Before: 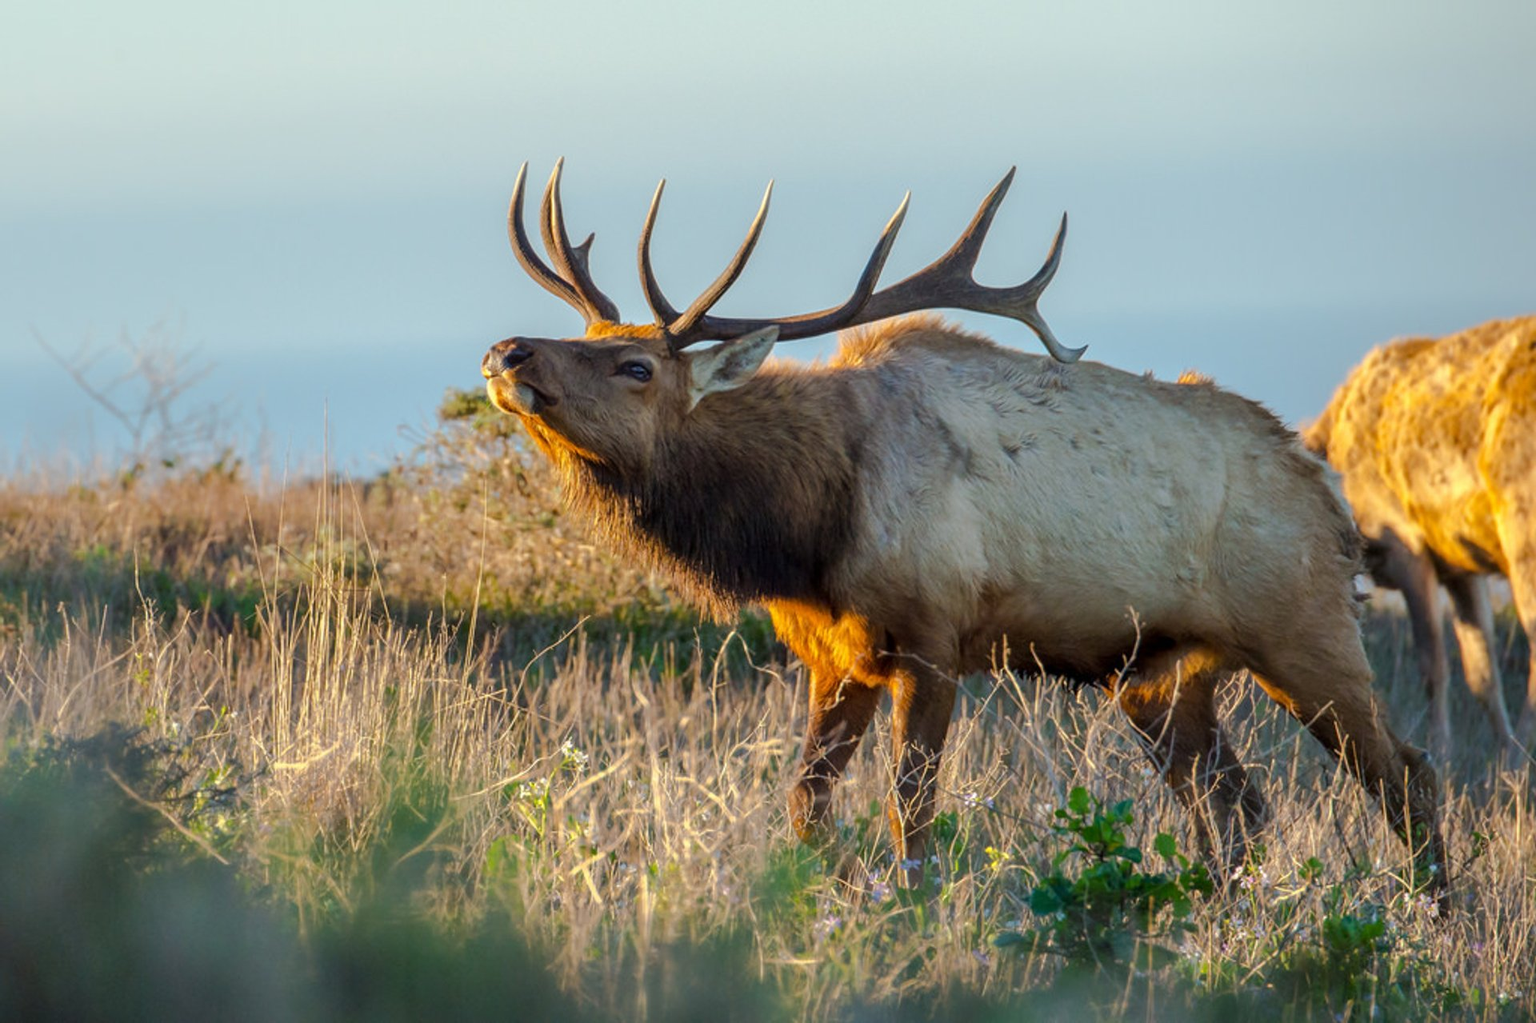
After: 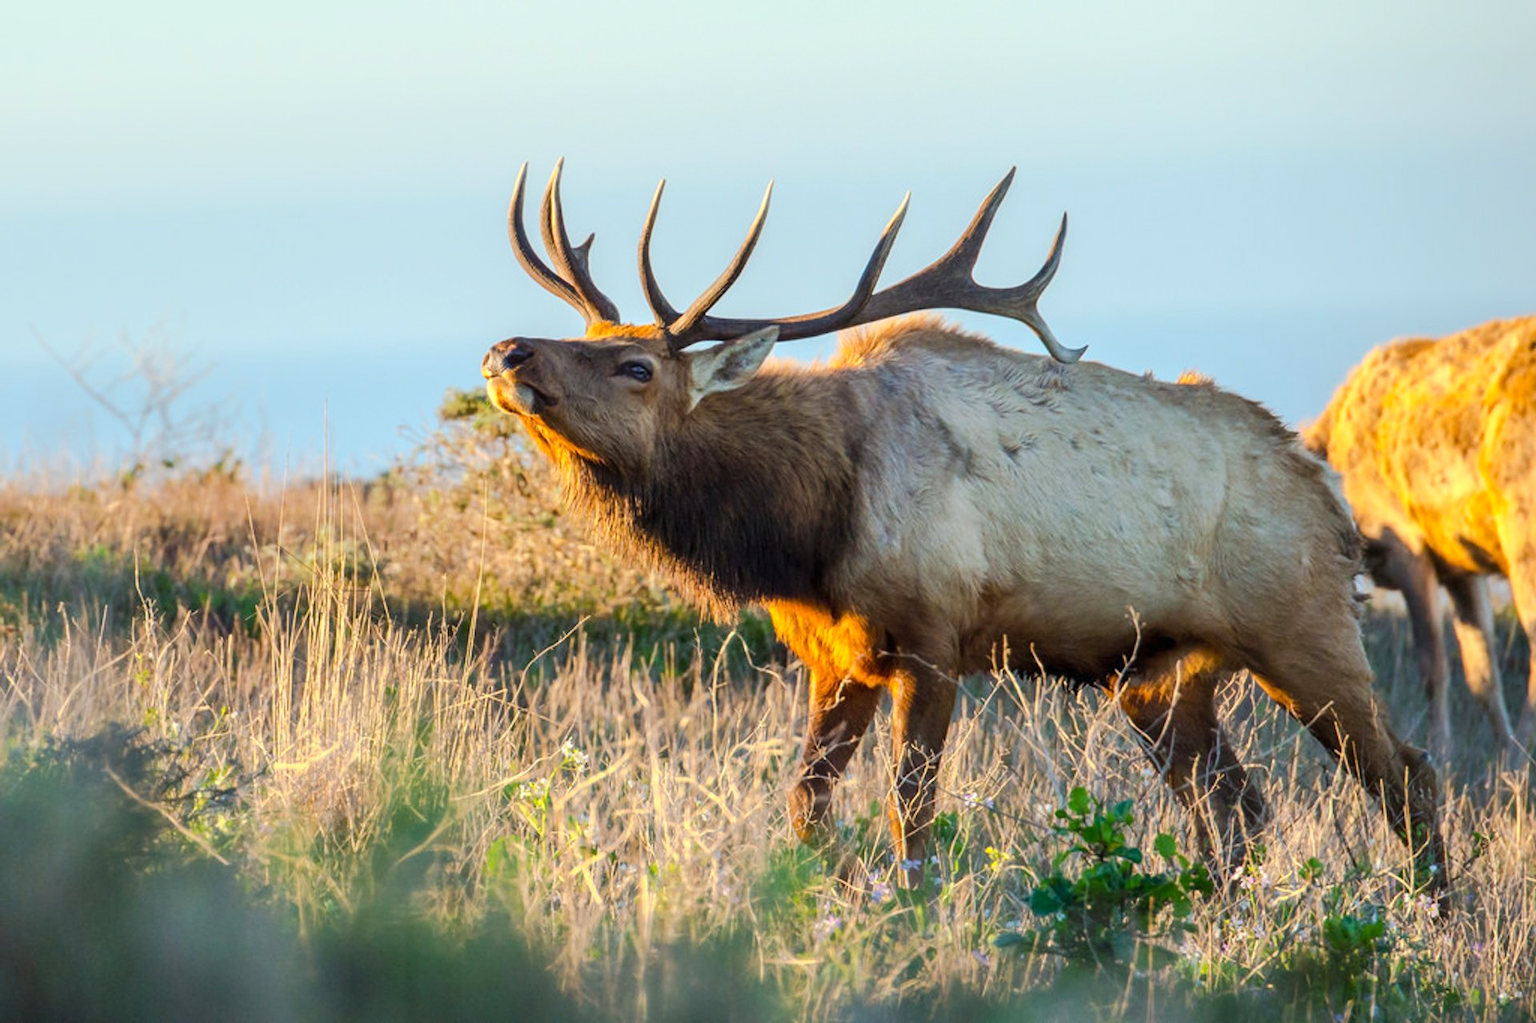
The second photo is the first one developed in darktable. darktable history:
contrast brightness saturation: contrast 0.199, brightness 0.15, saturation 0.147
